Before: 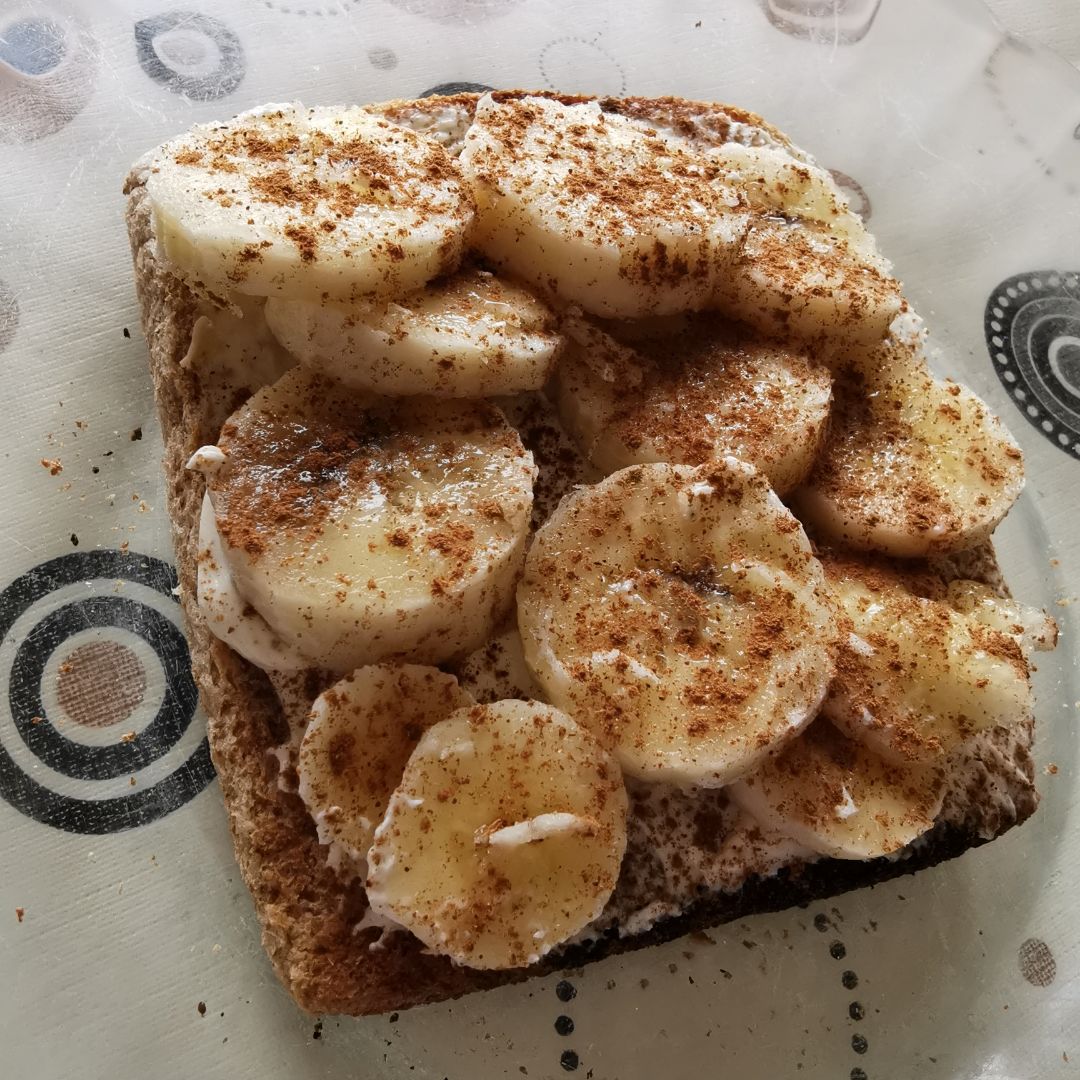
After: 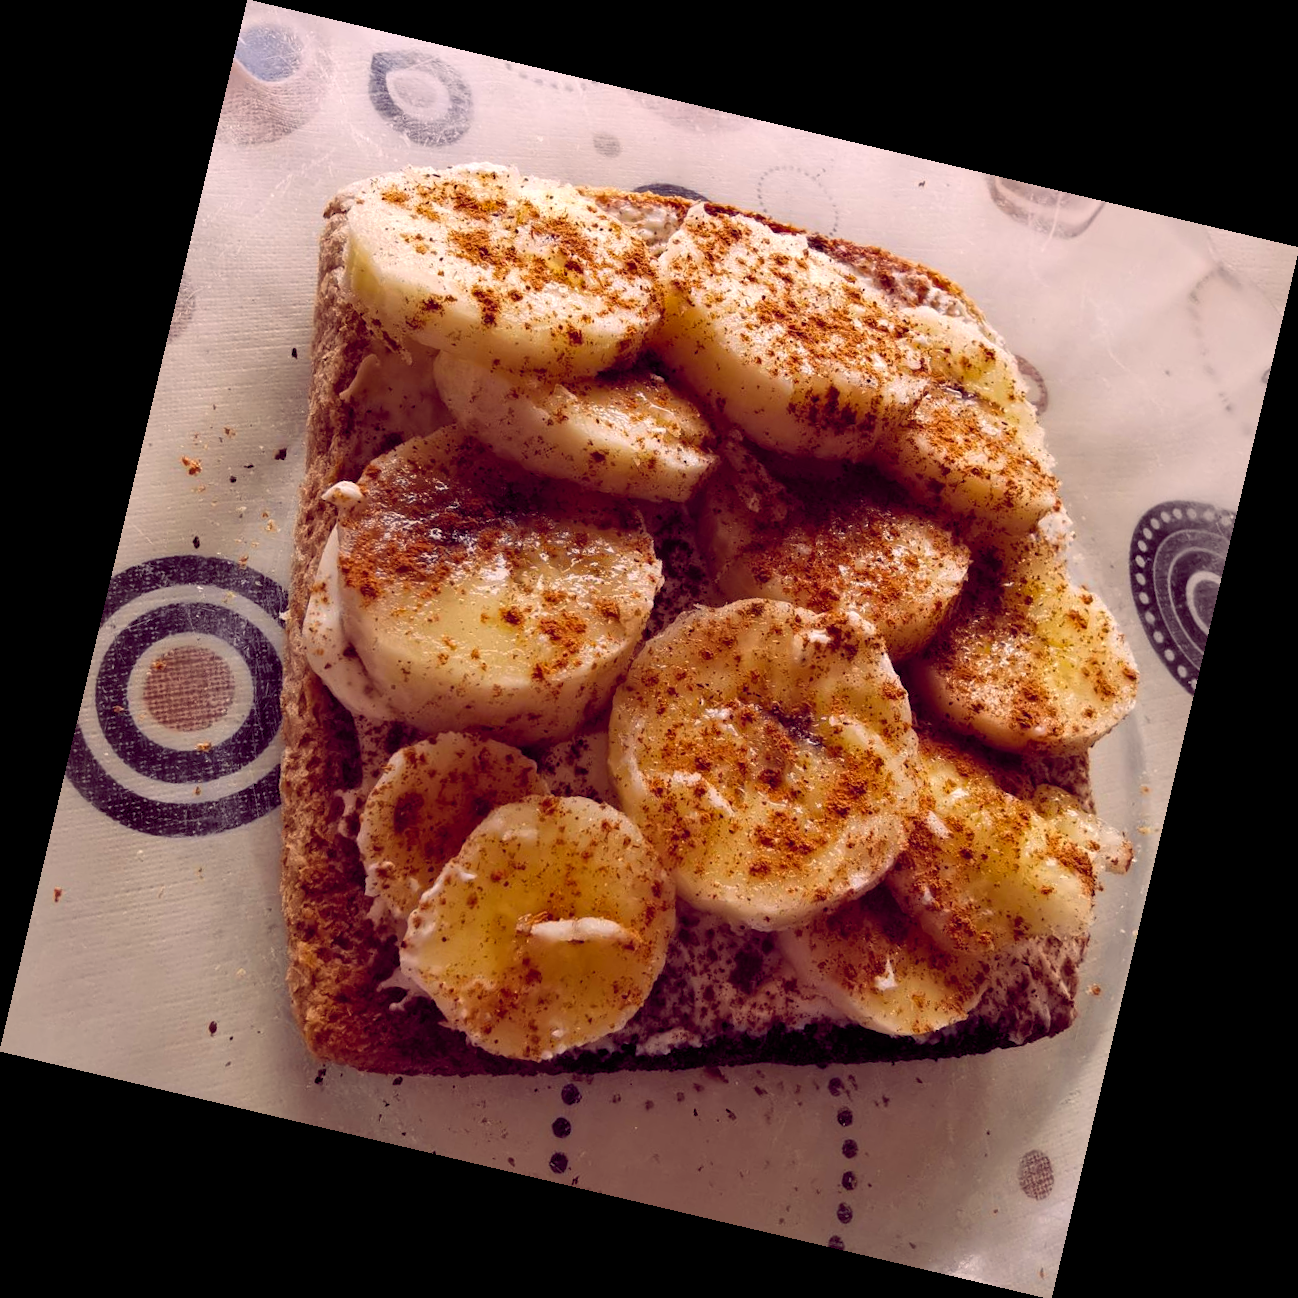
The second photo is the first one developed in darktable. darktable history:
color balance rgb: shadows lift › chroma 6.43%, shadows lift › hue 305.74°, highlights gain › chroma 2.43%, highlights gain › hue 35.74°, global offset › chroma 0.28%, global offset › hue 320.29°, linear chroma grading › global chroma 5.5%, perceptual saturation grading › global saturation 30%, contrast 5.15%
rotate and perspective: rotation 13.27°, automatic cropping off
